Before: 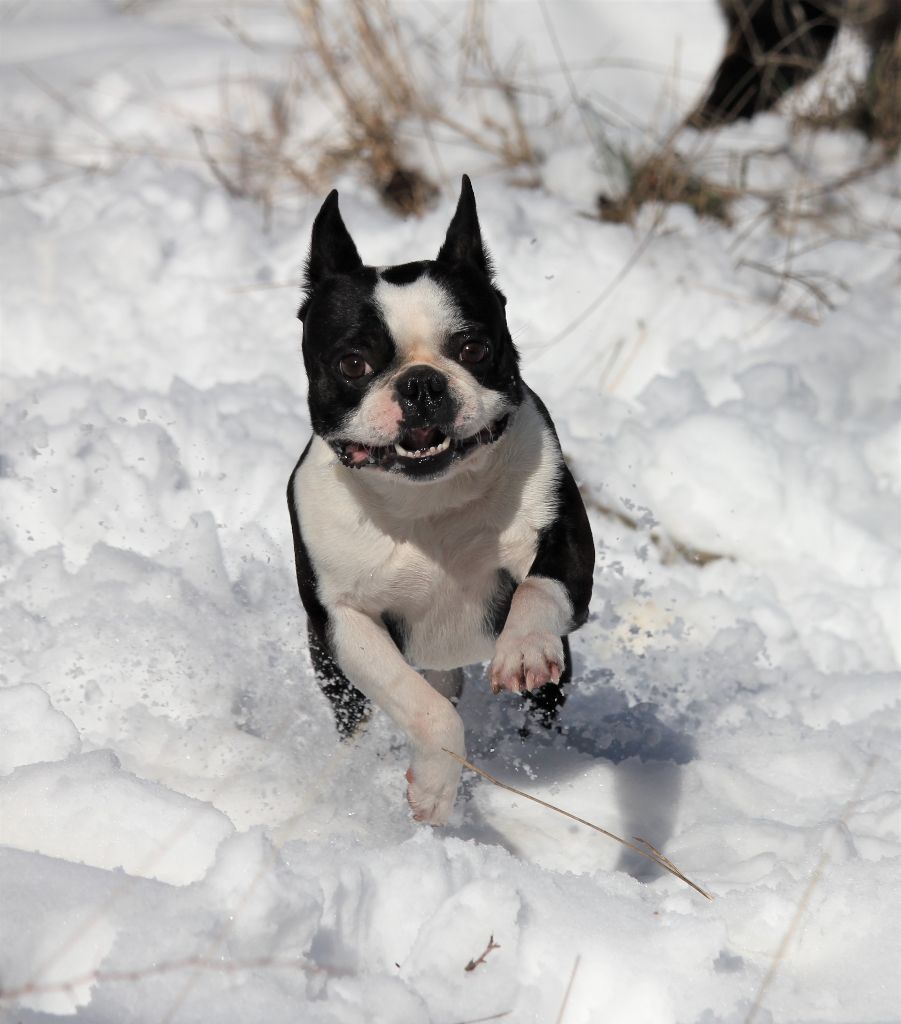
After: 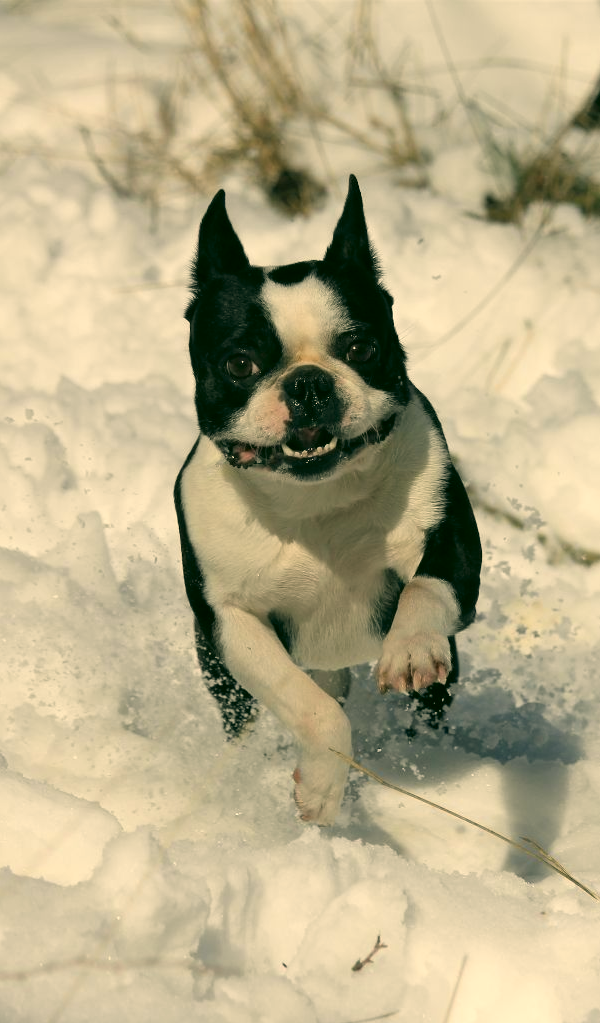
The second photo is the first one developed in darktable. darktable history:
crop and rotate: left 12.648%, right 20.685%
color correction: highlights a* 5.3, highlights b* 24.26, shadows a* -15.58, shadows b* 4.02
